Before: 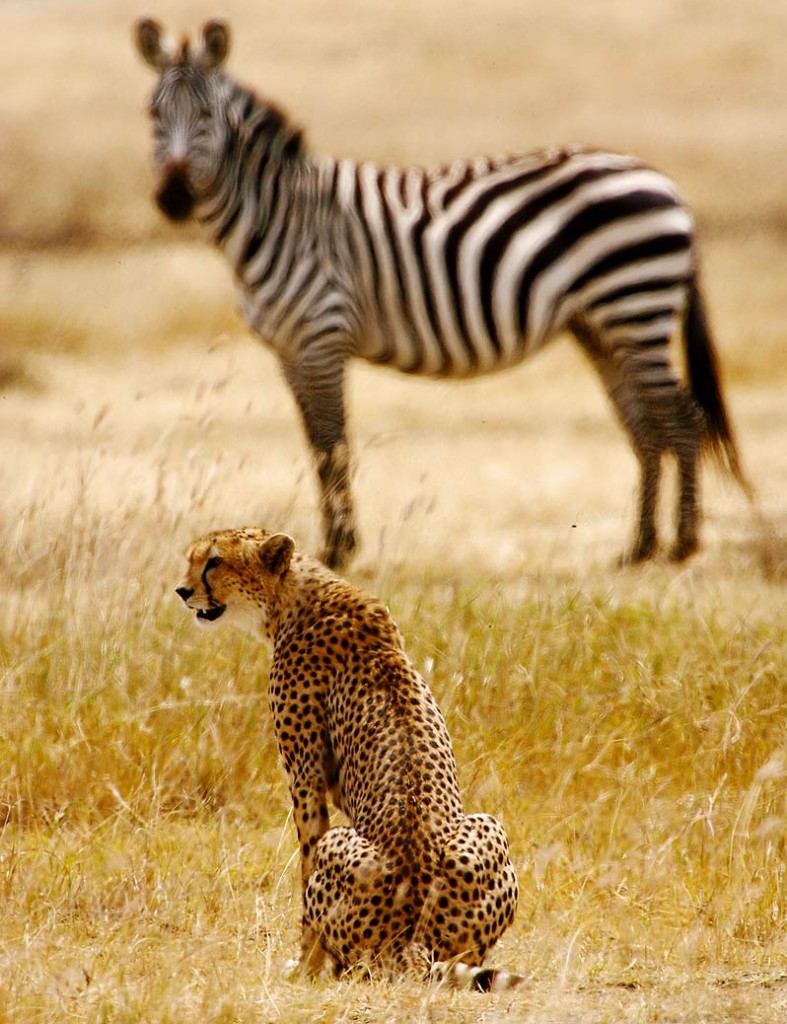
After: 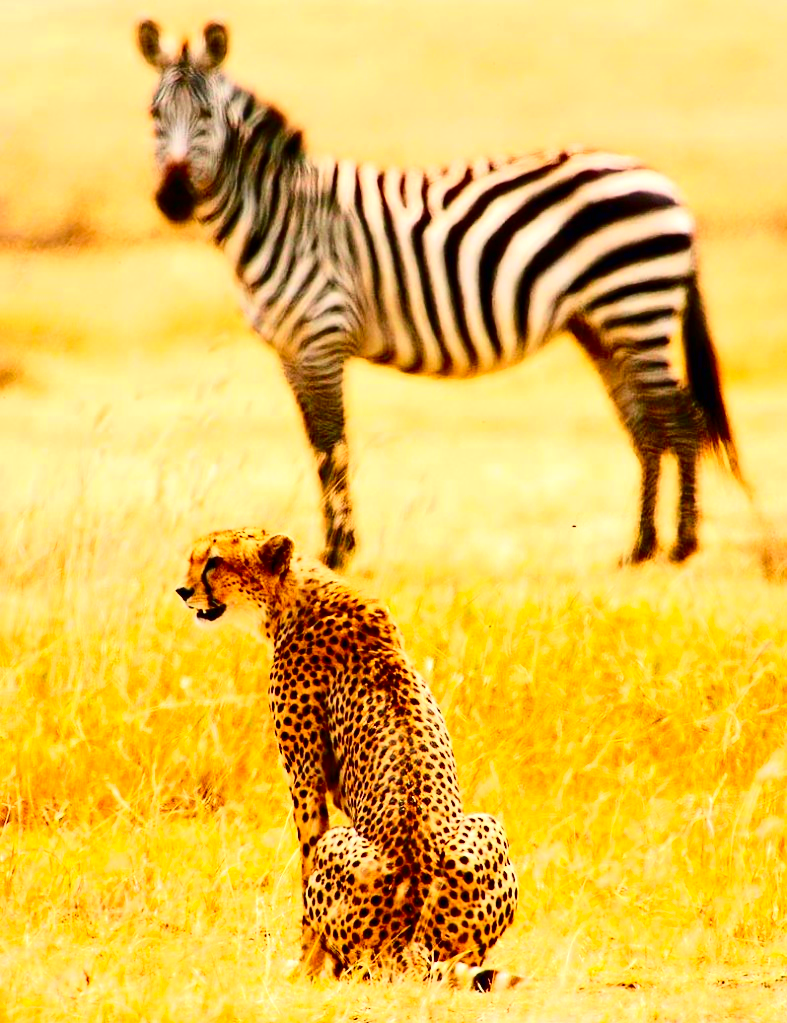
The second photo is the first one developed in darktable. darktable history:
contrast brightness saturation: contrast 0.178, saturation 0.305
exposure: black level correction 0, exposure 0.7 EV, compensate exposure bias true, compensate highlight preservation false
crop: bottom 0.066%
tone curve: curves: ch0 [(0, 0) (0.042, 0.023) (0.157, 0.114) (0.302, 0.308) (0.44, 0.507) (0.607, 0.705) (0.824, 0.882) (1, 0.965)]; ch1 [(0, 0) (0.339, 0.334) (0.445, 0.419) (0.476, 0.454) (0.503, 0.501) (0.517, 0.513) (0.551, 0.567) (0.622, 0.662) (0.706, 0.741) (1, 1)]; ch2 [(0, 0) (0.327, 0.318) (0.417, 0.426) (0.46, 0.453) (0.502, 0.5) (0.514, 0.524) (0.547, 0.572) (0.615, 0.656) (0.717, 0.778) (1, 1)], color space Lab, independent channels, preserve colors none
